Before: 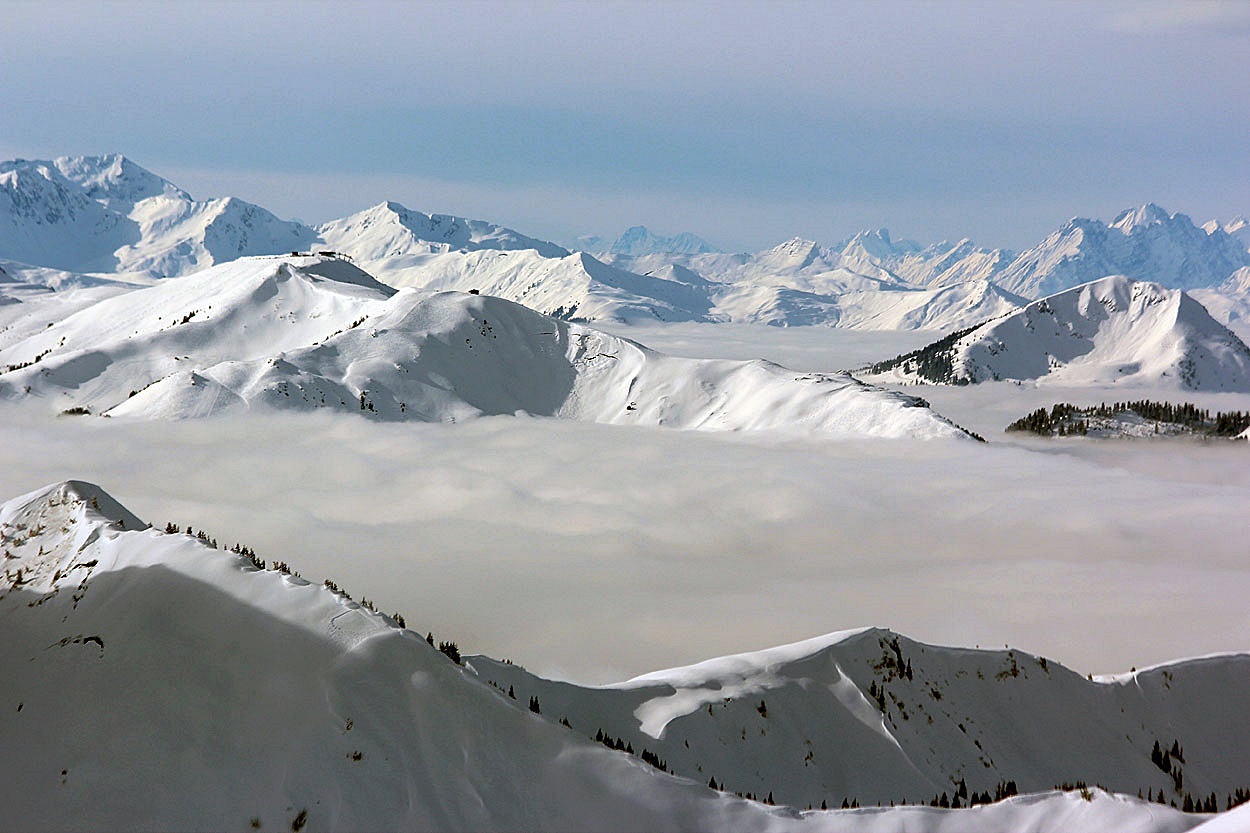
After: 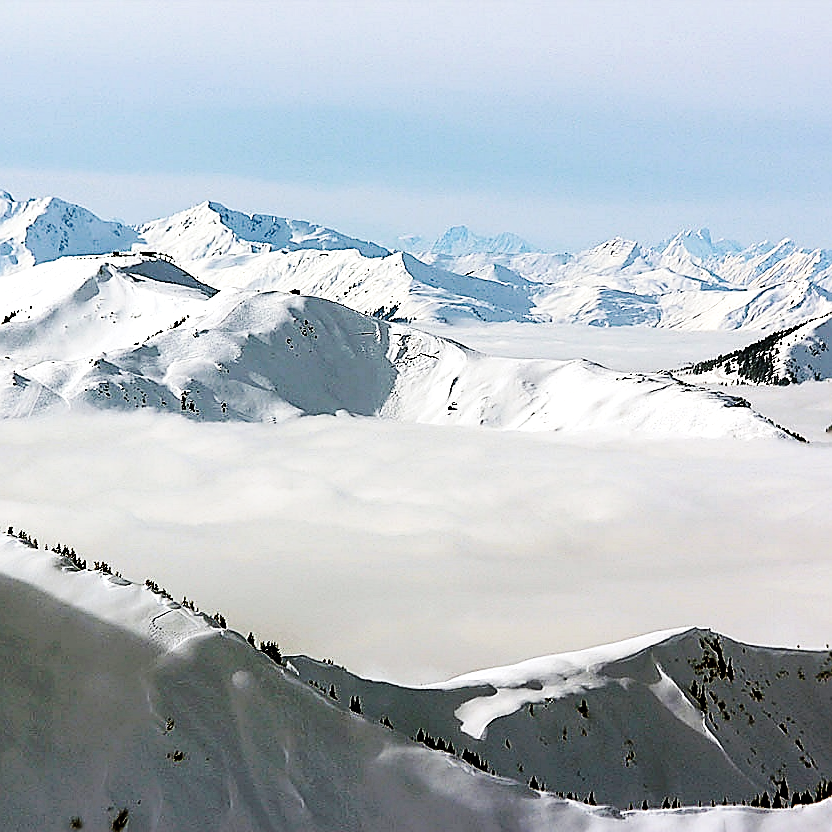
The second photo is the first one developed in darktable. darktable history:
crop and rotate: left 14.448%, right 18.917%
tone equalizer: -8 EV -0.407 EV, -7 EV -0.42 EV, -6 EV -0.362 EV, -5 EV -0.208 EV, -3 EV 0.187 EV, -2 EV 0.311 EV, -1 EV 0.382 EV, +0 EV 0.411 EV, edges refinement/feathering 500, mask exposure compensation -1.57 EV, preserve details no
sharpen: radius 1.392, amount 1.252, threshold 0.839
base curve: curves: ch0 [(0, 0) (0.036, 0.025) (0.121, 0.166) (0.206, 0.329) (0.605, 0.79) (1, 1)], preserve colors none
